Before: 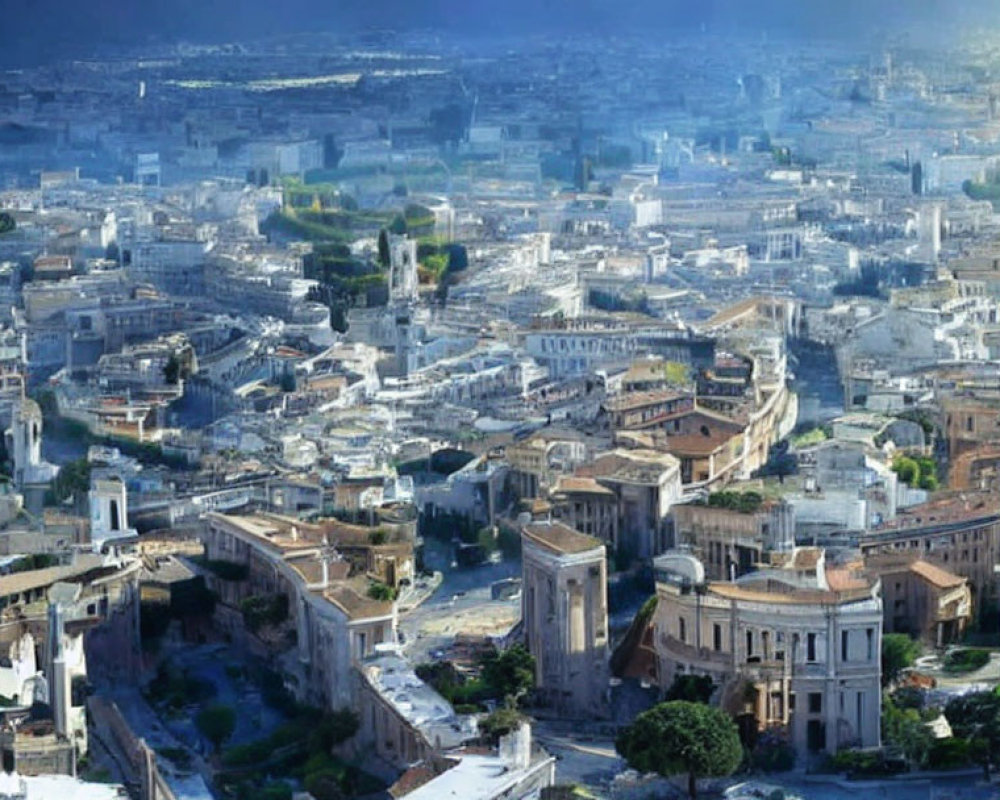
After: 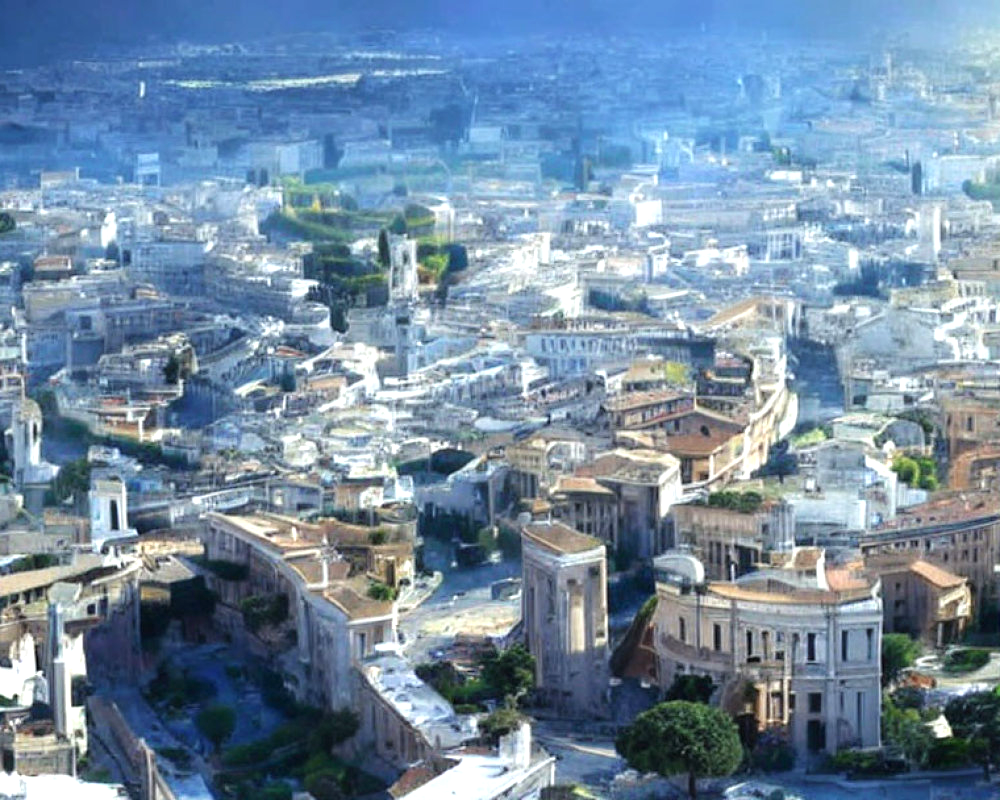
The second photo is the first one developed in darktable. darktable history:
exposure: exposure 0.569 EV, compensate highlight preservation false
